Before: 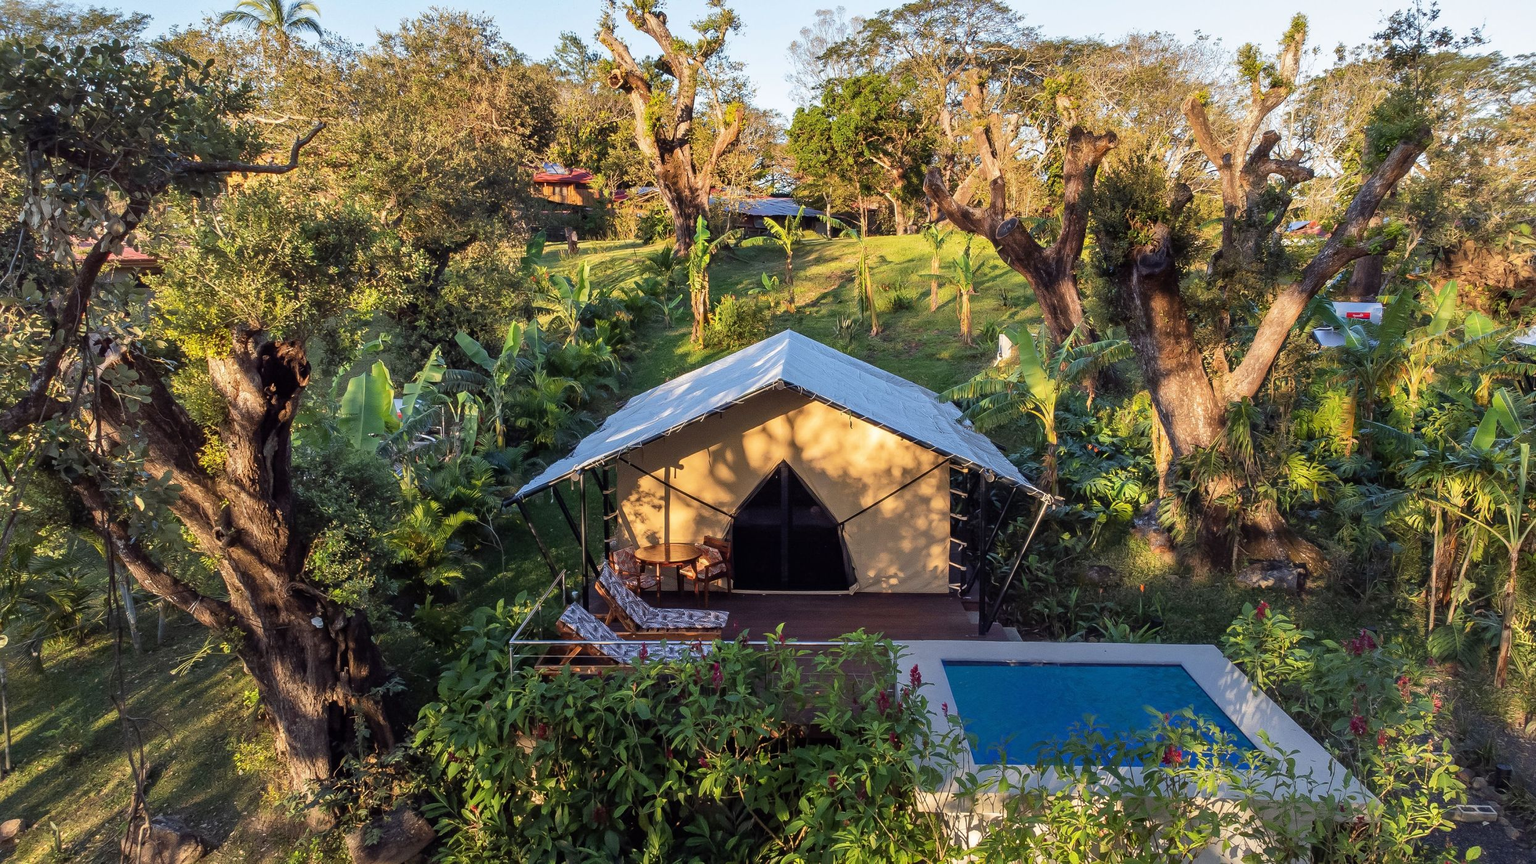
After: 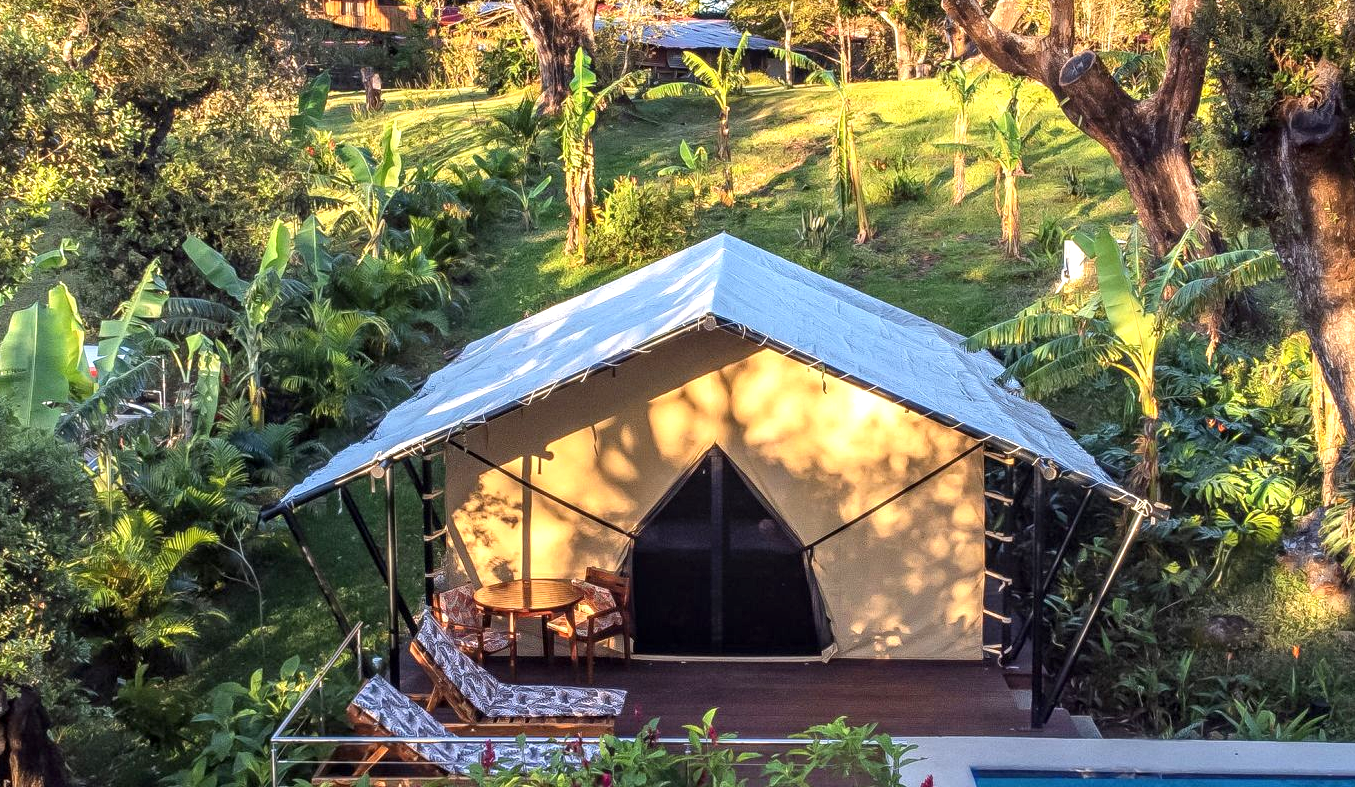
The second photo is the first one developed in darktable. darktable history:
exposure: black level correction 0, exposure 0.697 EV, compensate exposure bias true, compensate highlight preservation false
crop and rotate: left 22.286%, top 21.525%, right 23.223%, bottom 22.229%
local contrast: on, module defaults
